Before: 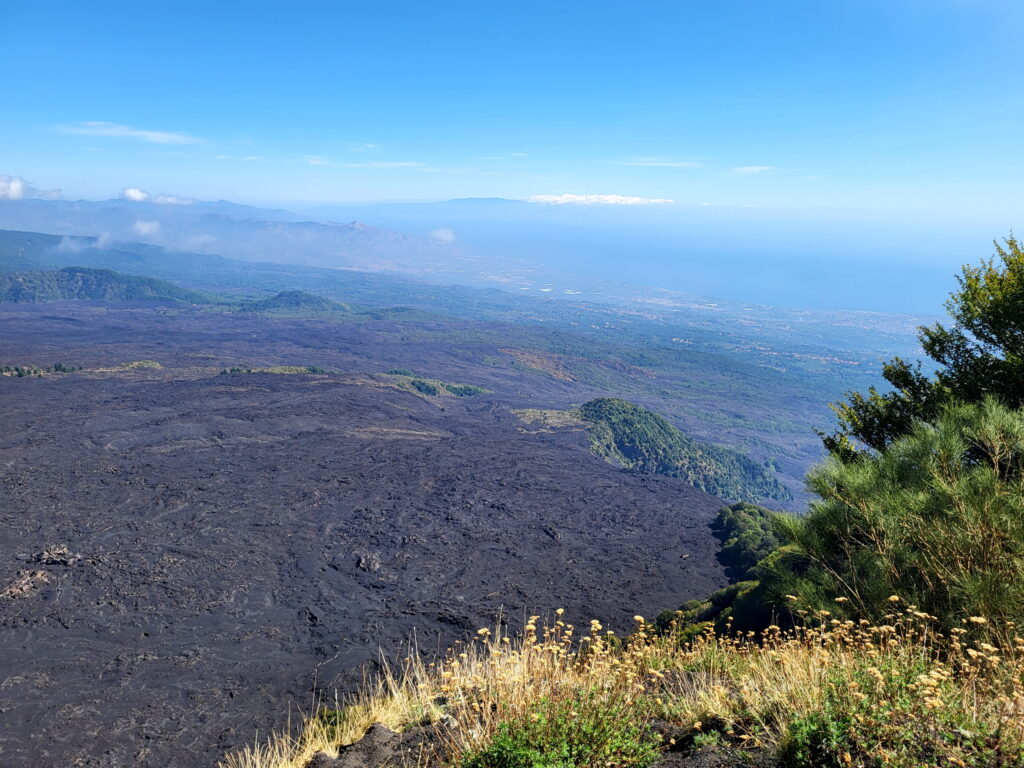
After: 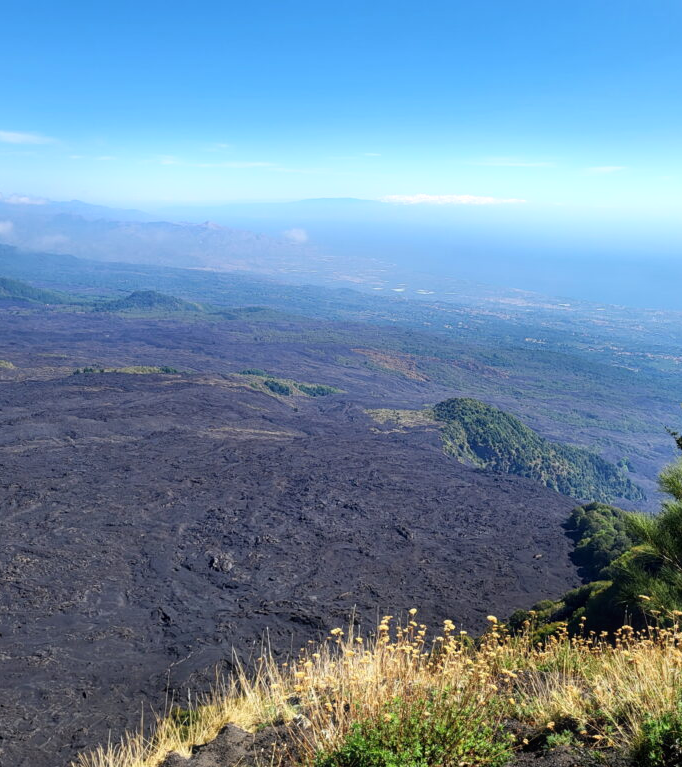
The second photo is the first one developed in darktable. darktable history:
crop and rotate: left 14.385%, right 18.948%
bloom: size 5%, threshold 95%, strength 15%
